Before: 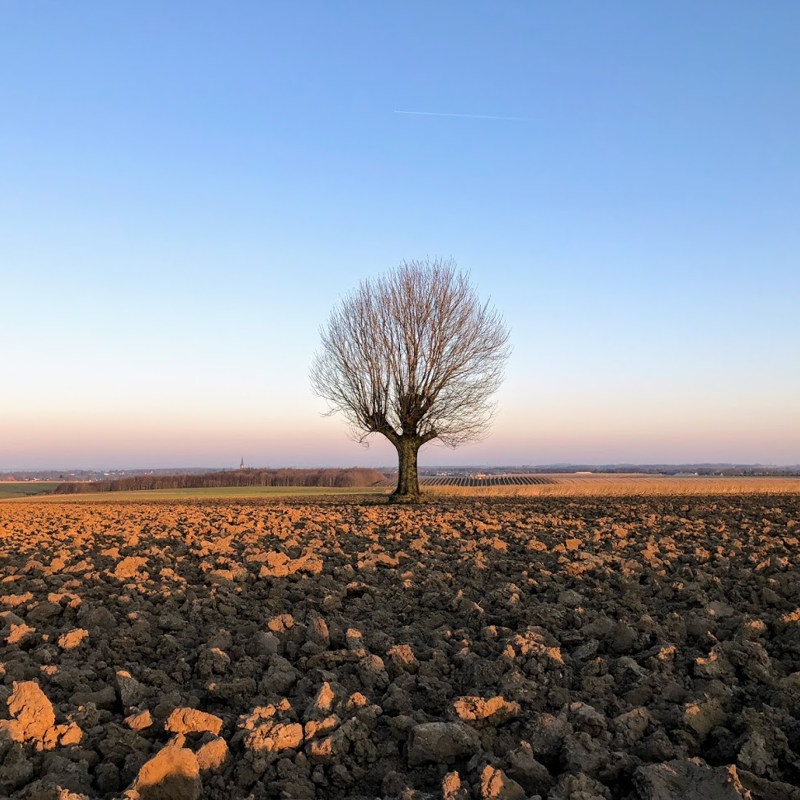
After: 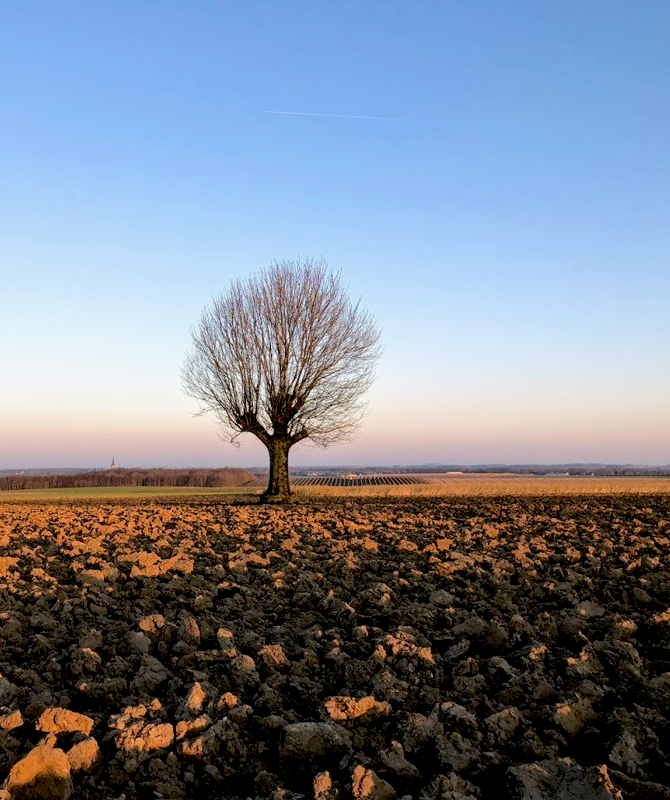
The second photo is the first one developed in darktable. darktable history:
crop: left 16.145%
exposure: black level correction 0.016, exposure -0.009 EV, compensate highlight preservation false
